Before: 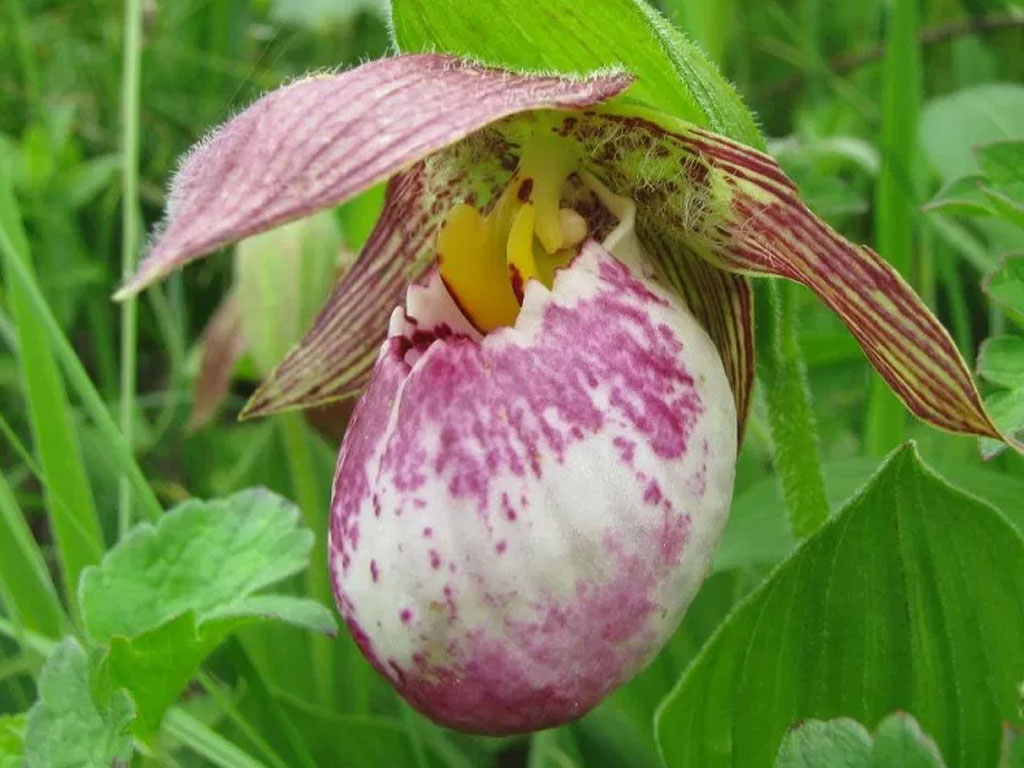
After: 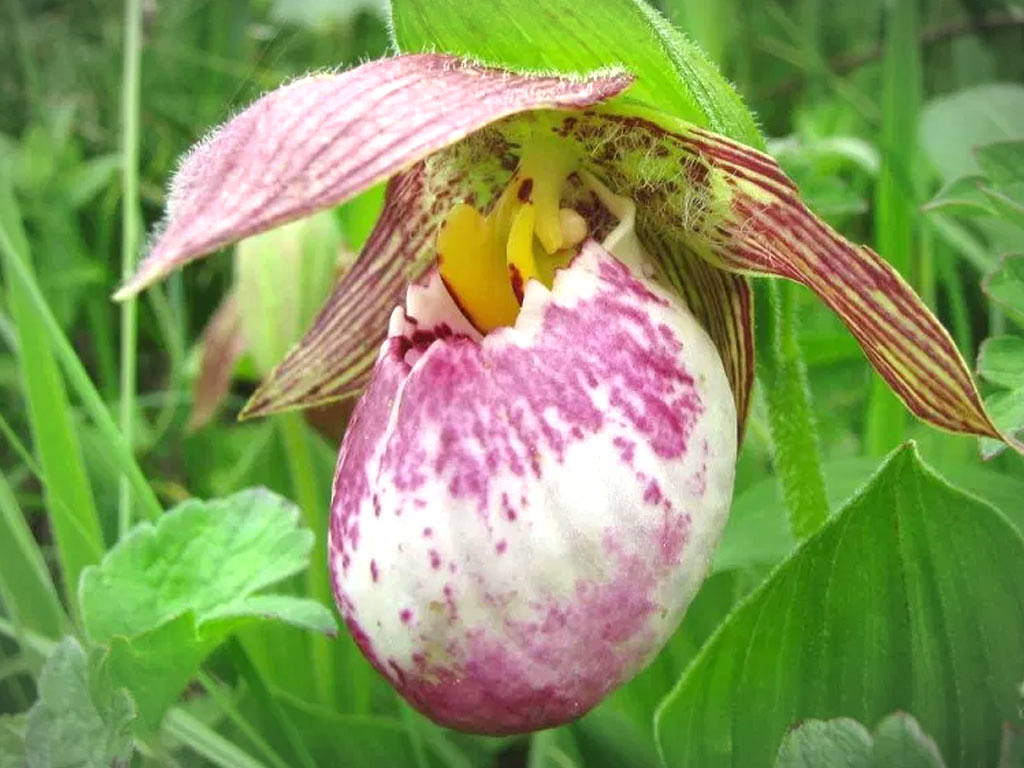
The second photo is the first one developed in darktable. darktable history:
vignetting: fall-off start 87%, automatic ratio true
exposure: exposure 0.6 EV, compensate highlight preservation false
